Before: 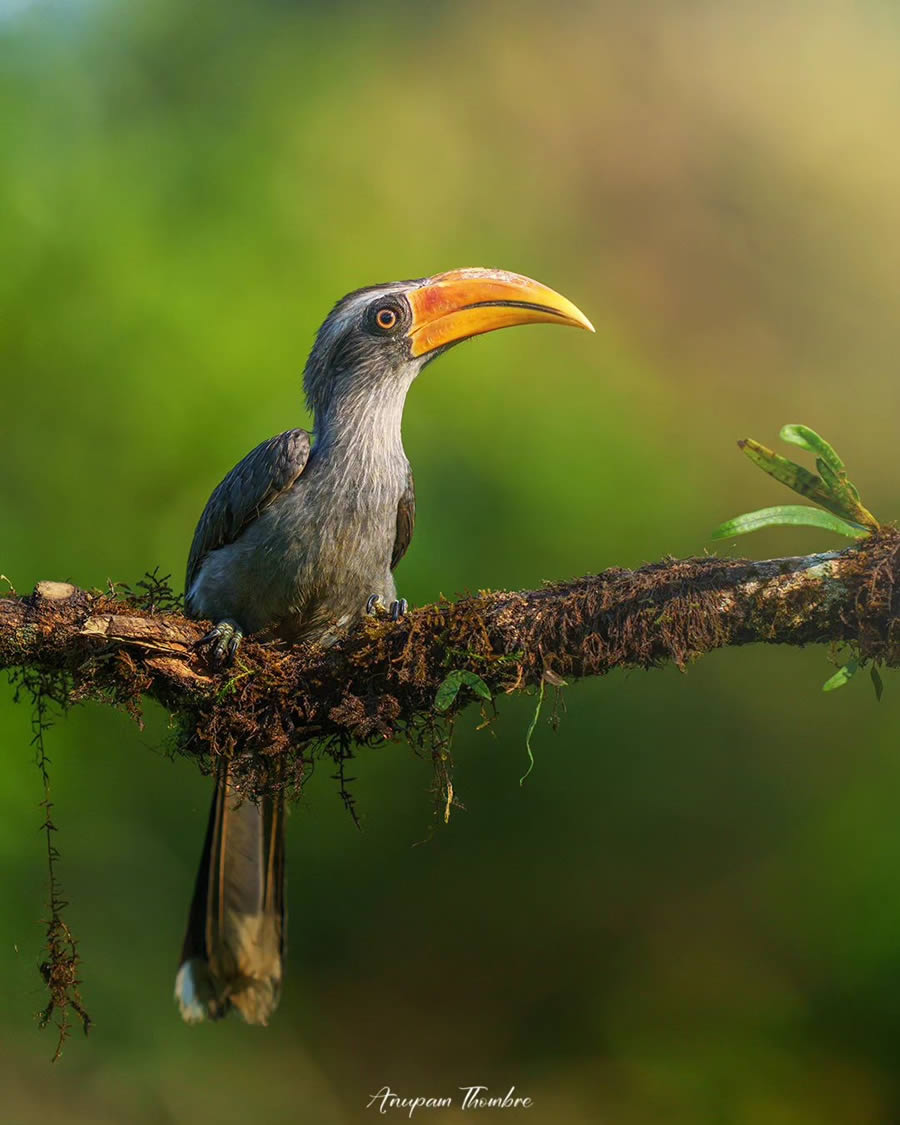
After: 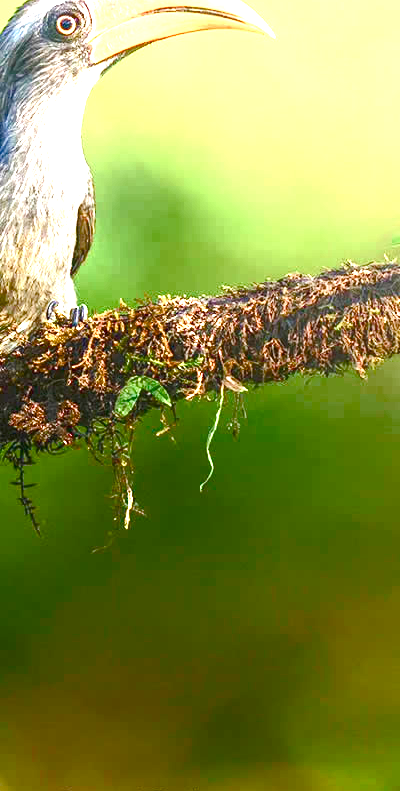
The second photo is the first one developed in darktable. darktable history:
exposure: black level correction 0, exposure 2.125 EV, compensate exposure bias true, compensate highlight preservation false
color balance rgb: highlights gain › luminance 15.012%, global offset › luminance 0.503%, perceptual saturation grading › global saturation -0.053%, perceptual saturation grading › highlights -17.846%, perceptual saturation grading › mid-tones 32.538%, perceptual saturation grading › shadows 50.494%, saturation formula JzAzBz (2021)
crop: left 35.604%, top 26.173%, right 19.89%, bottom 3.453%
